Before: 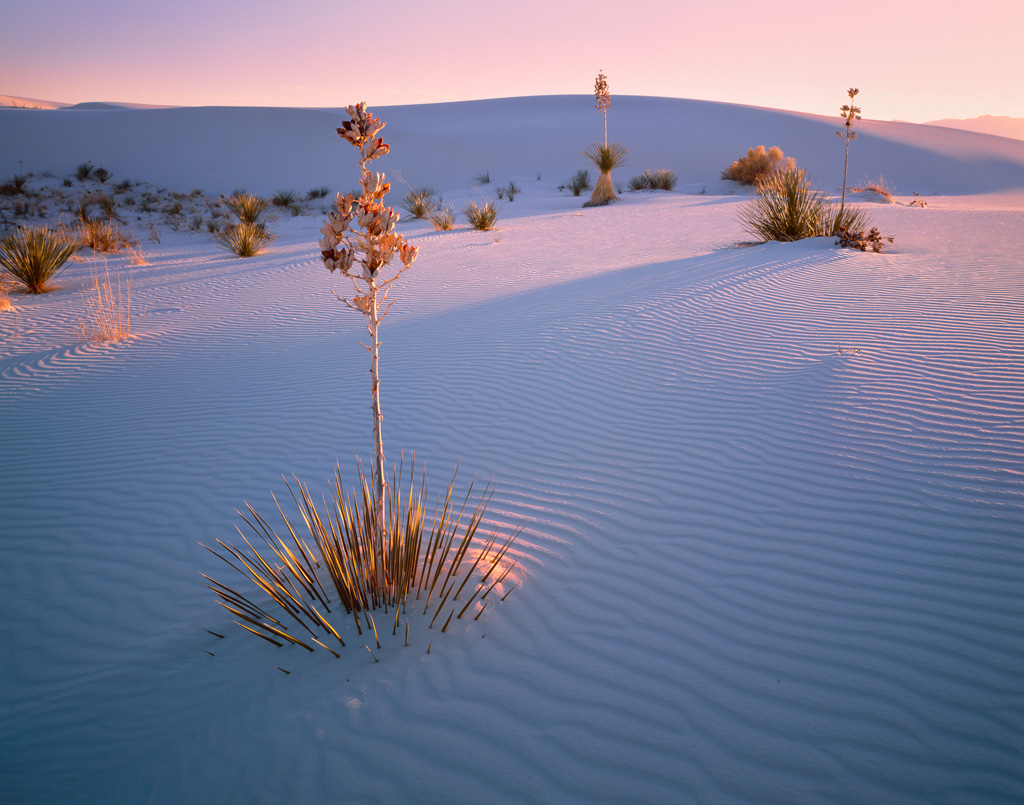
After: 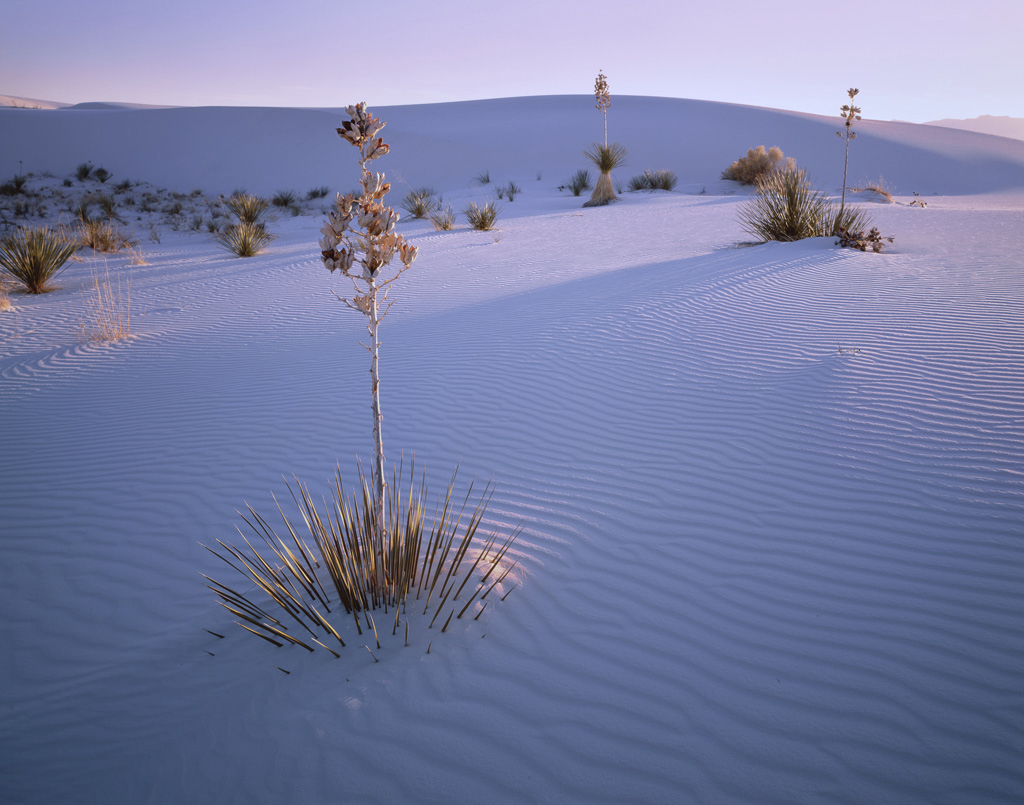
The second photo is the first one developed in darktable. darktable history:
contrast brightness saturation: contrast -0.05, saturation -0.41
white balance: red 0.871, blue 1.249
